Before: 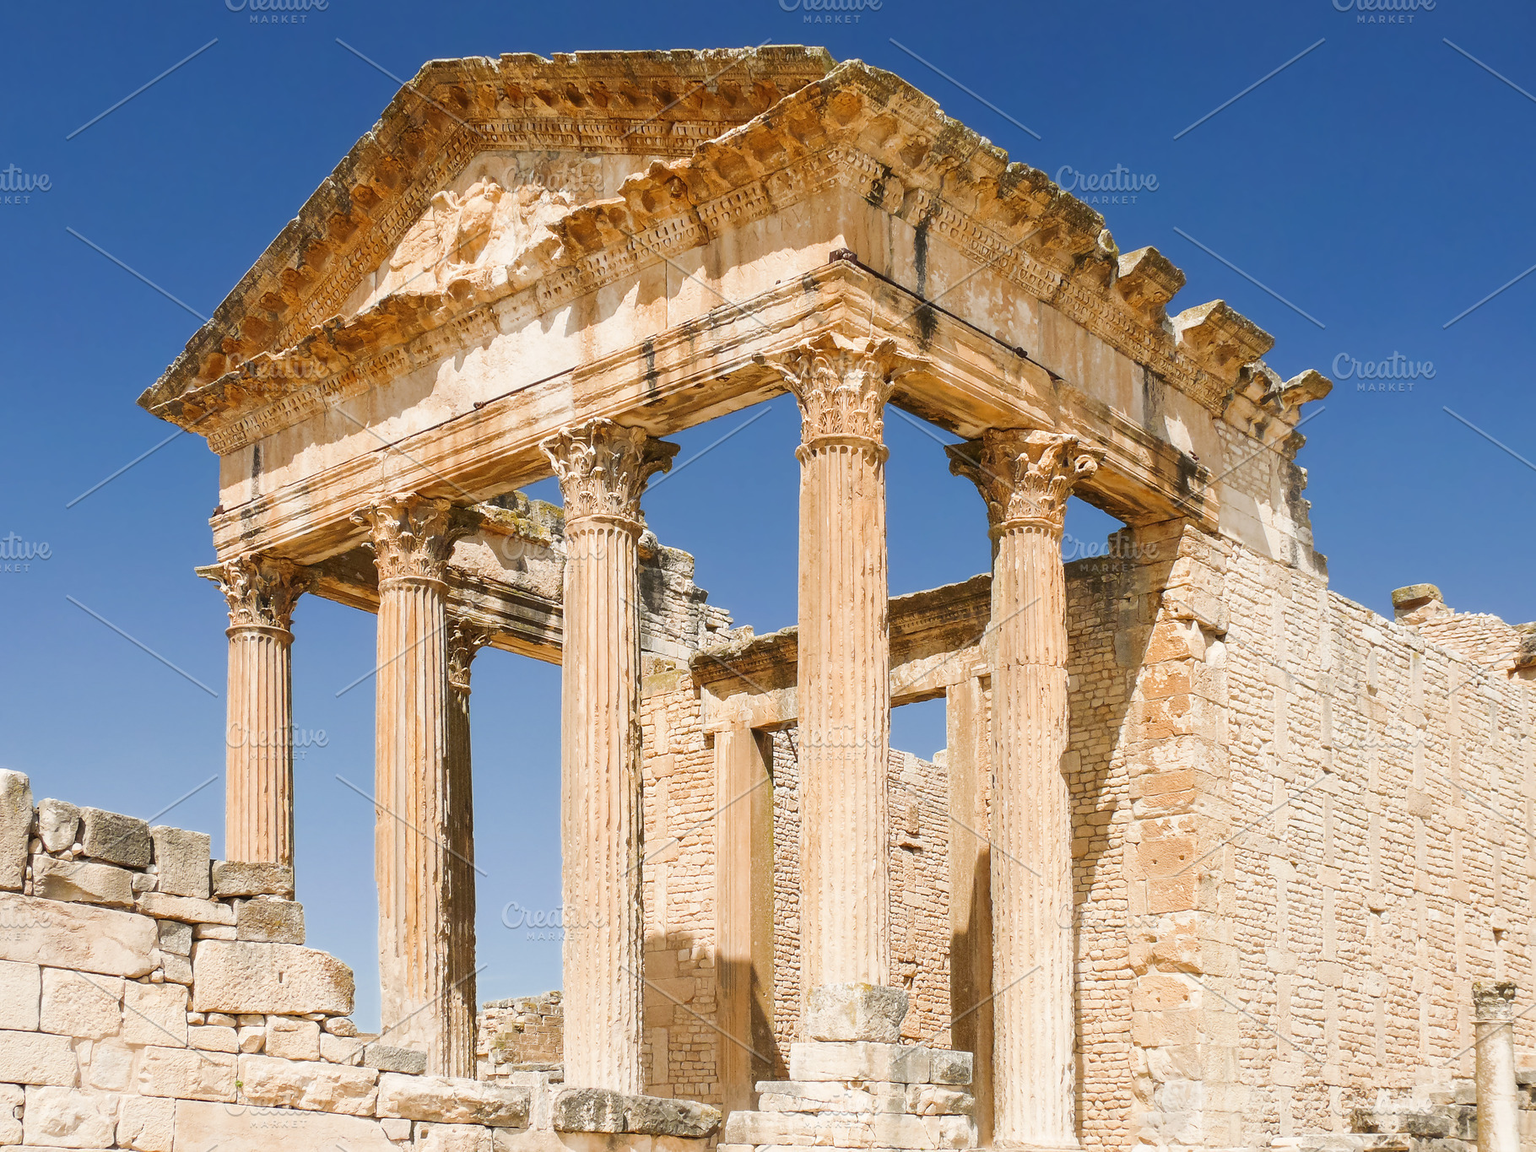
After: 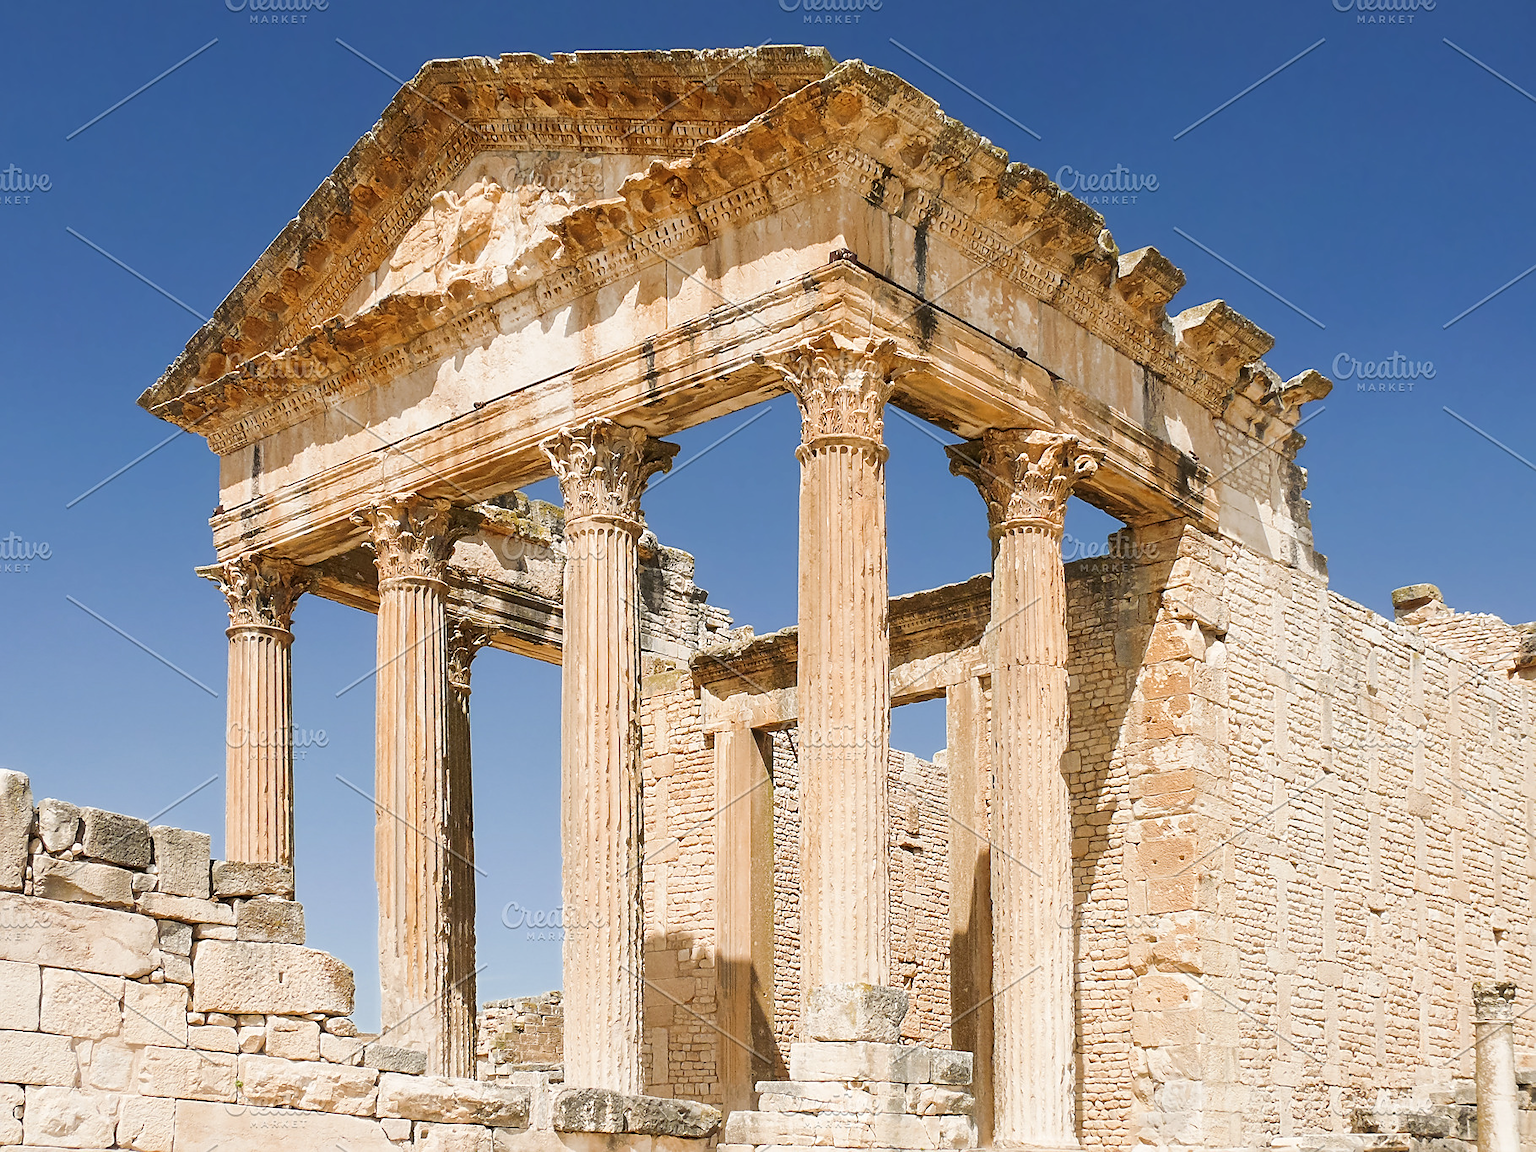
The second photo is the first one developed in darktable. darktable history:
color zones: curves: ch0 [(0, 0.613) (0.01, 0.613) (0.245, 0.448) (0.498, 0.529) (0.642, 0.665) (0.879, 0.777) (0.99, 0.613)]; ch1 [(0, 0) (0.143, 0) (0.286, 0) (0.429, 0) (0.571, 0) (0.714, 0) (0.857, 0)], mix -93.41%
sharpen: on, module defaults
